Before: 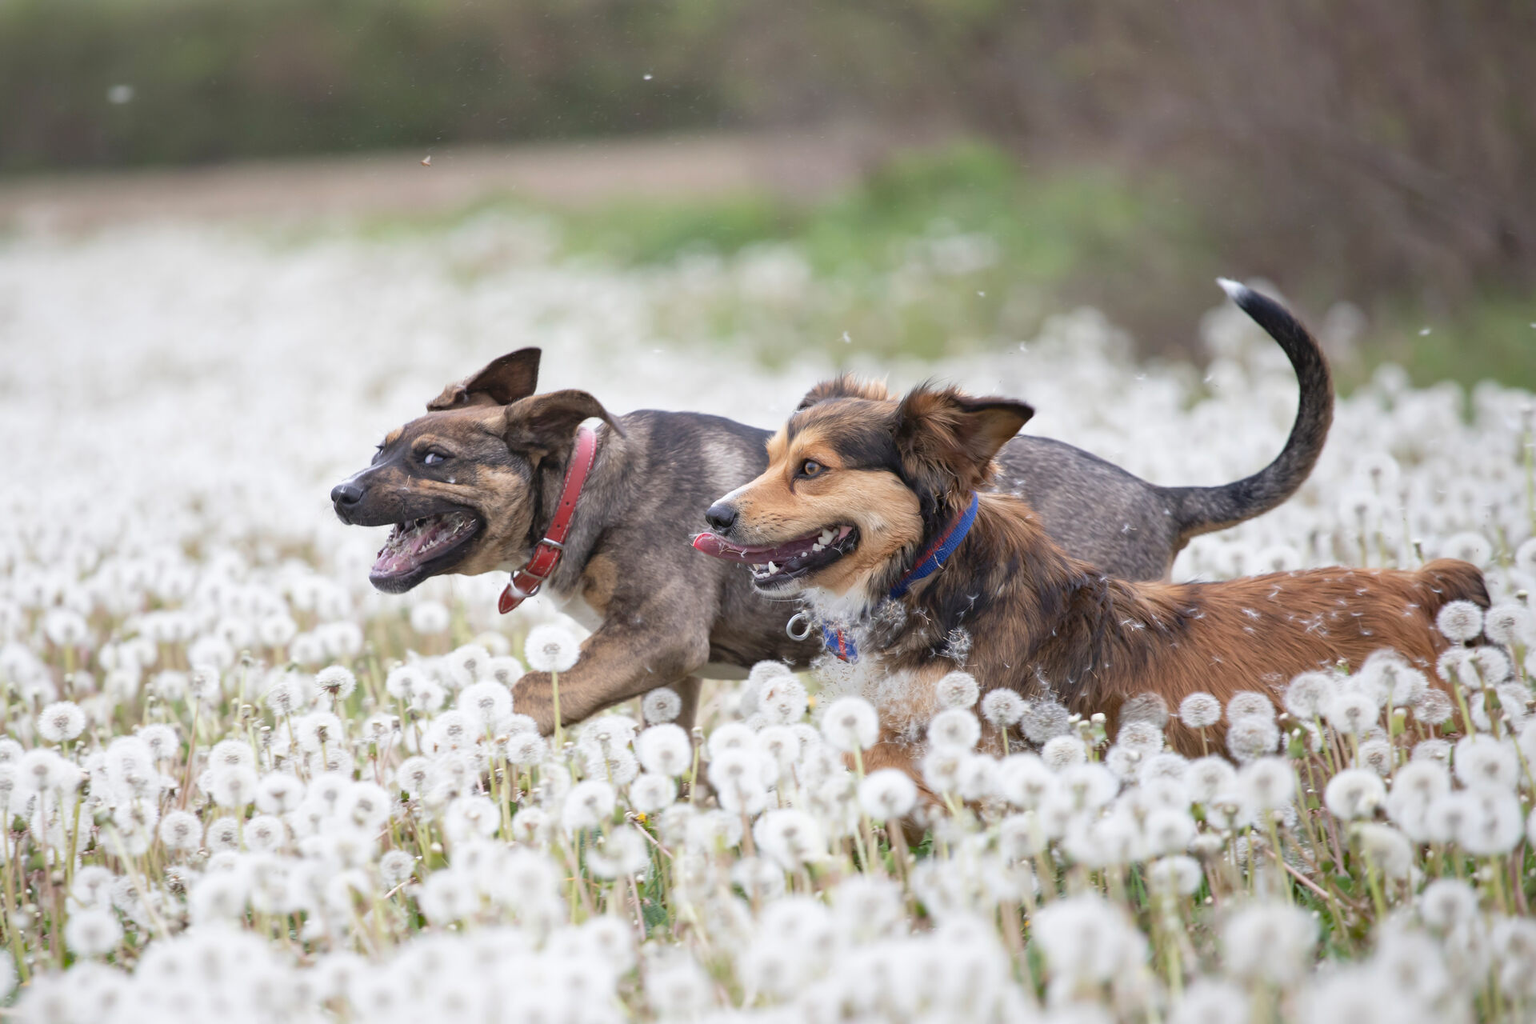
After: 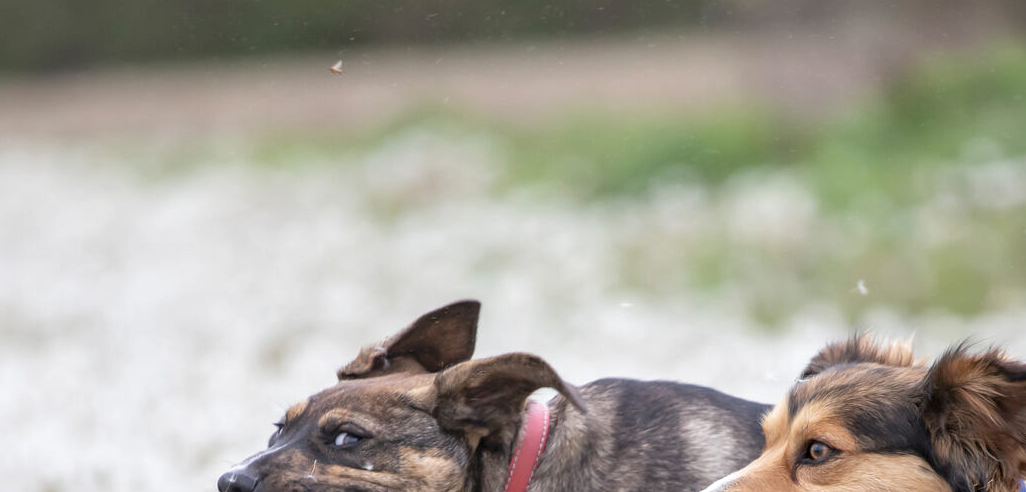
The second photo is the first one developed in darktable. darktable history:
local contrast: on, module defaults
crop: left 10.217%, top 10.515%, right 36.338%, bottom 50.981%
